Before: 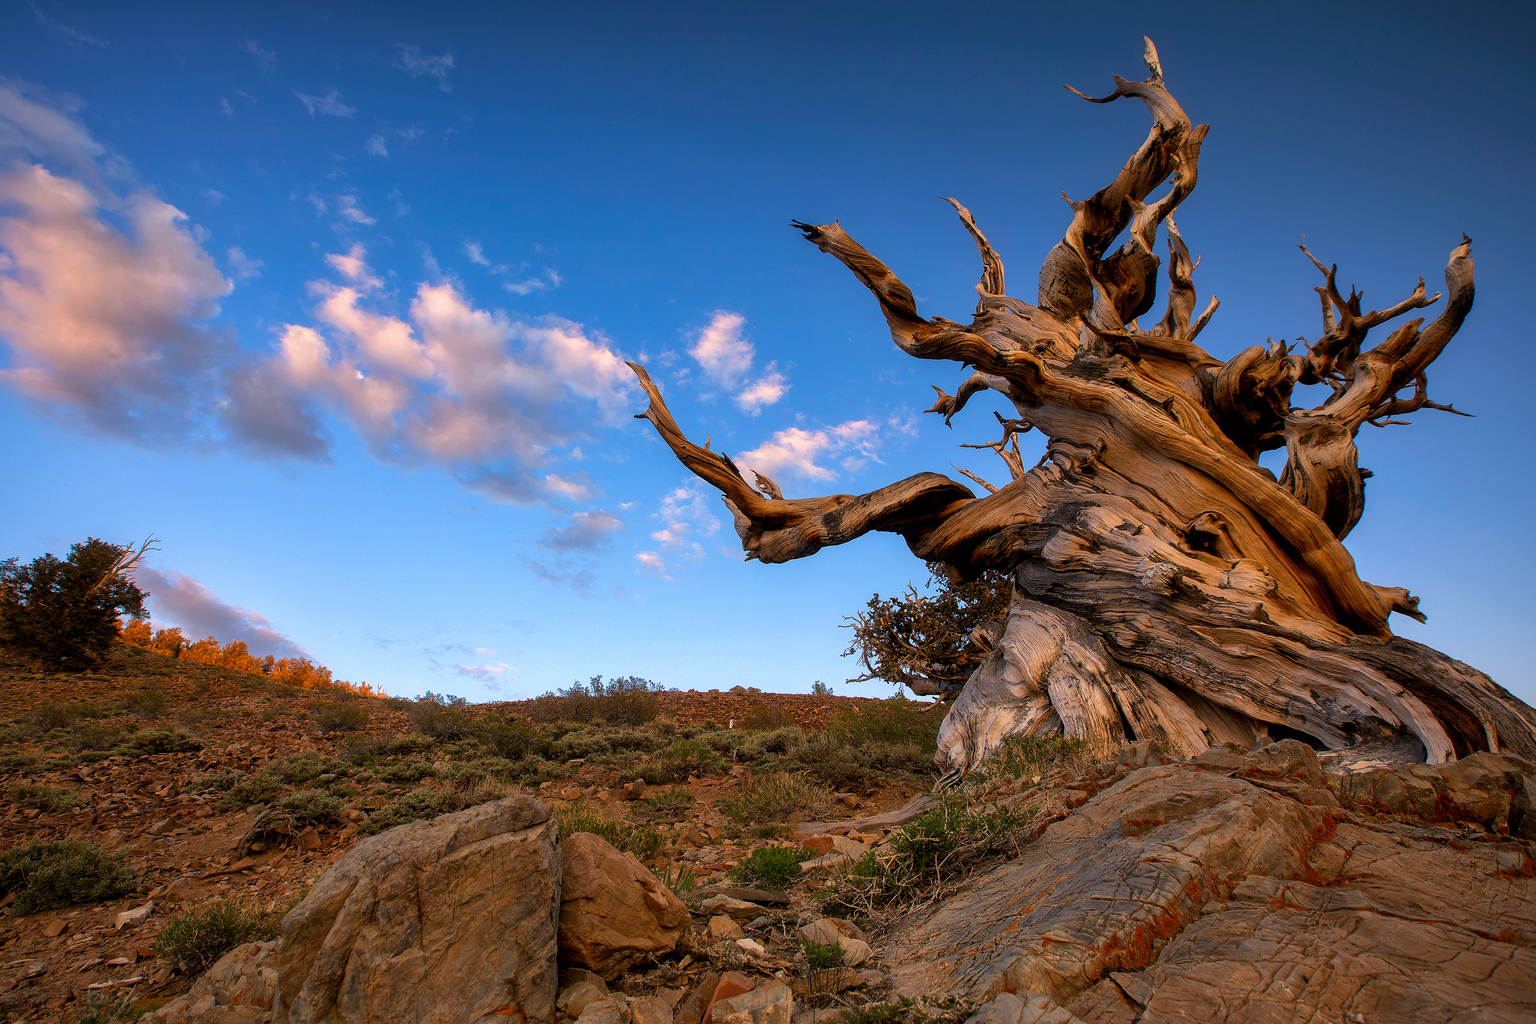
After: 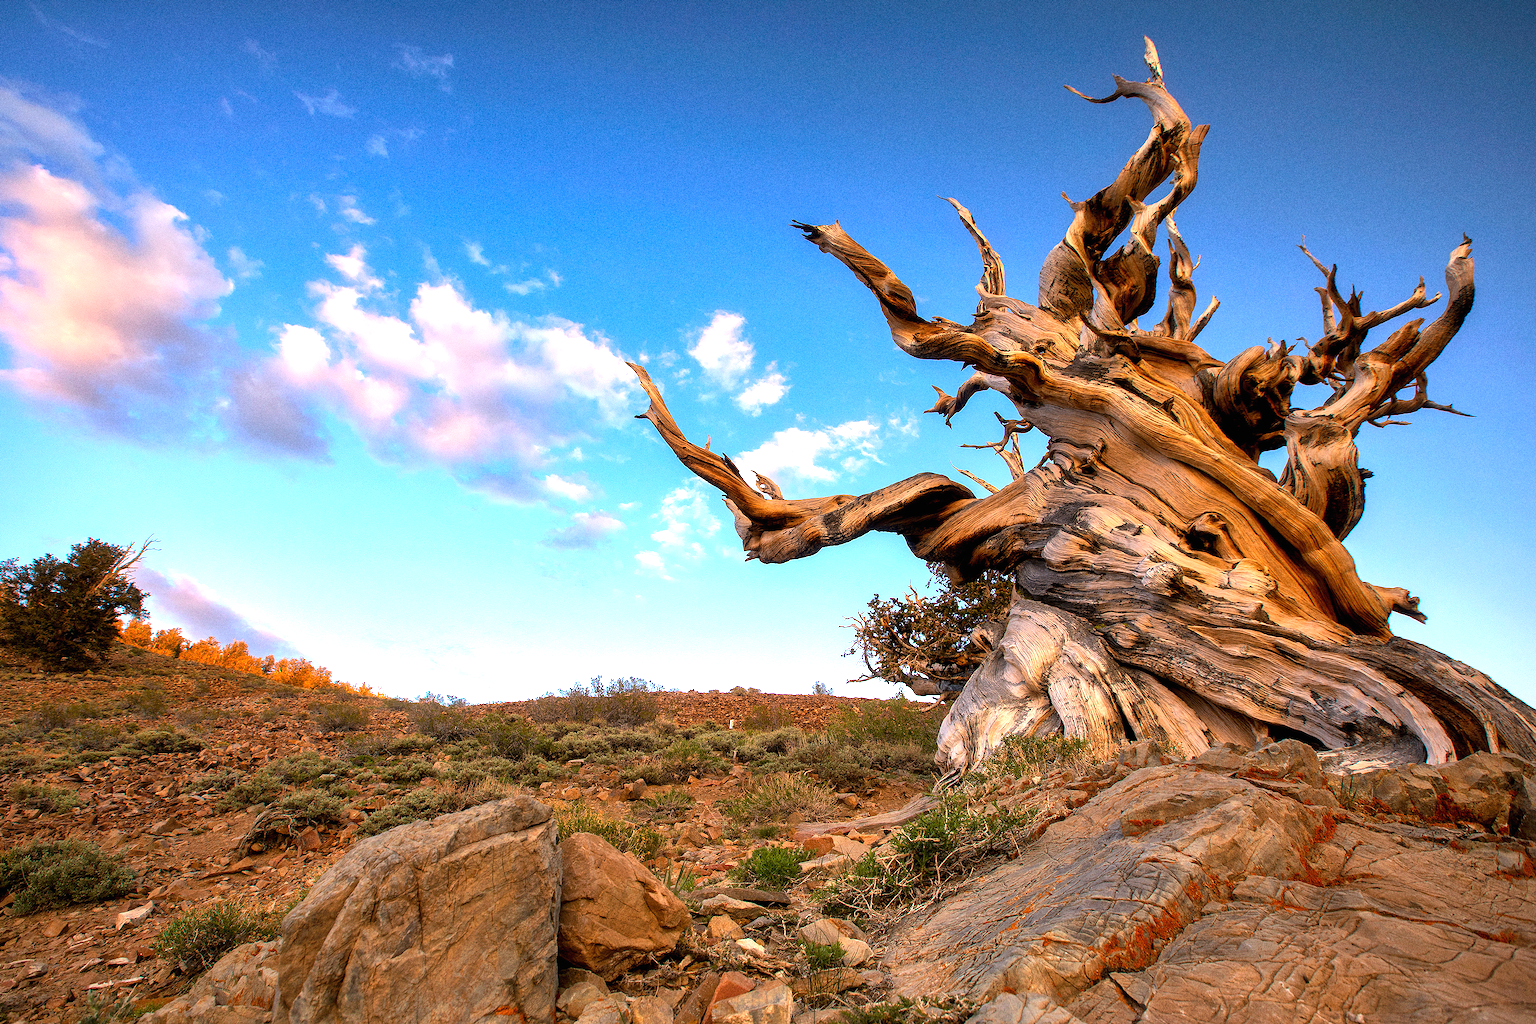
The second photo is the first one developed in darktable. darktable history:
exposure: black level correction 0, exposure 1.2 EV, compensate exposure bias true, compensate highlight preservation false
grain: coarseness 0.09 ISO, strength 40%
